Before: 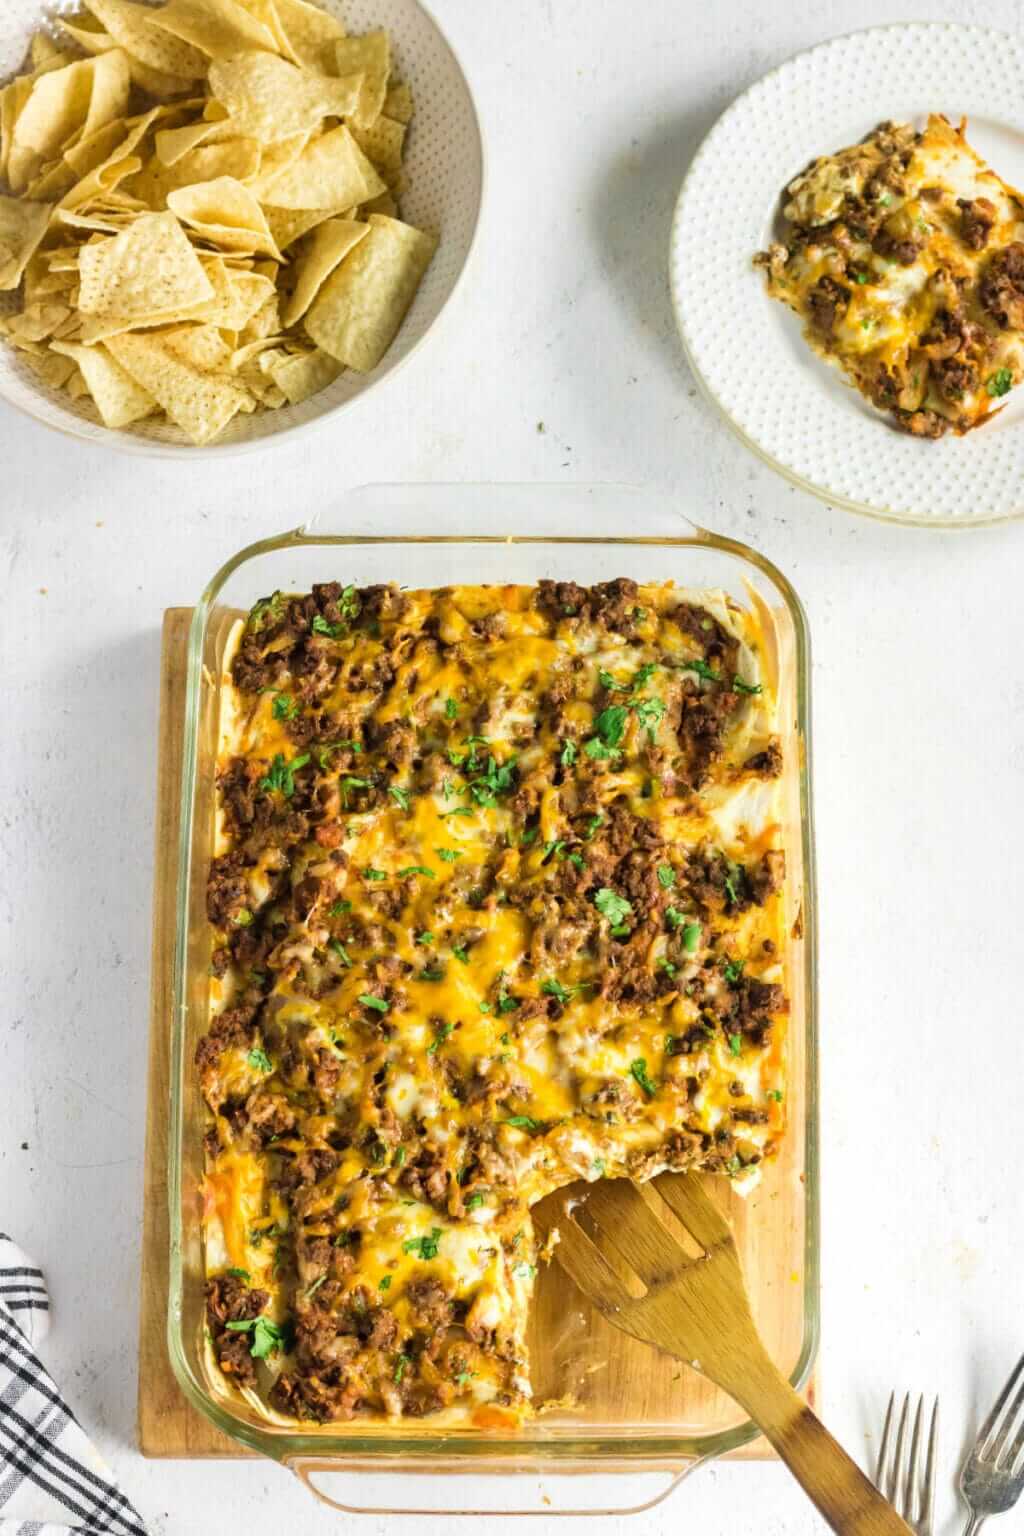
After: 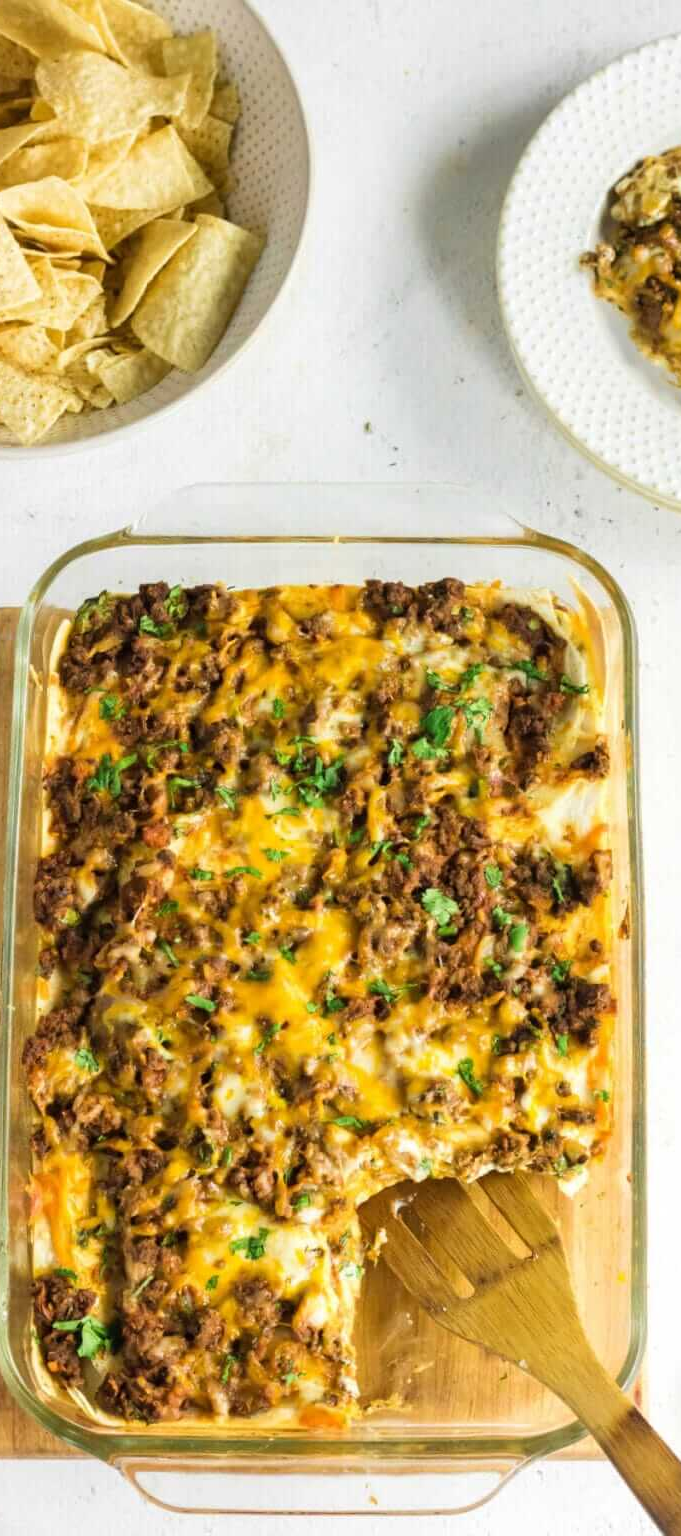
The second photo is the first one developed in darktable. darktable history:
crop: left 16.899%, right 16.556%
